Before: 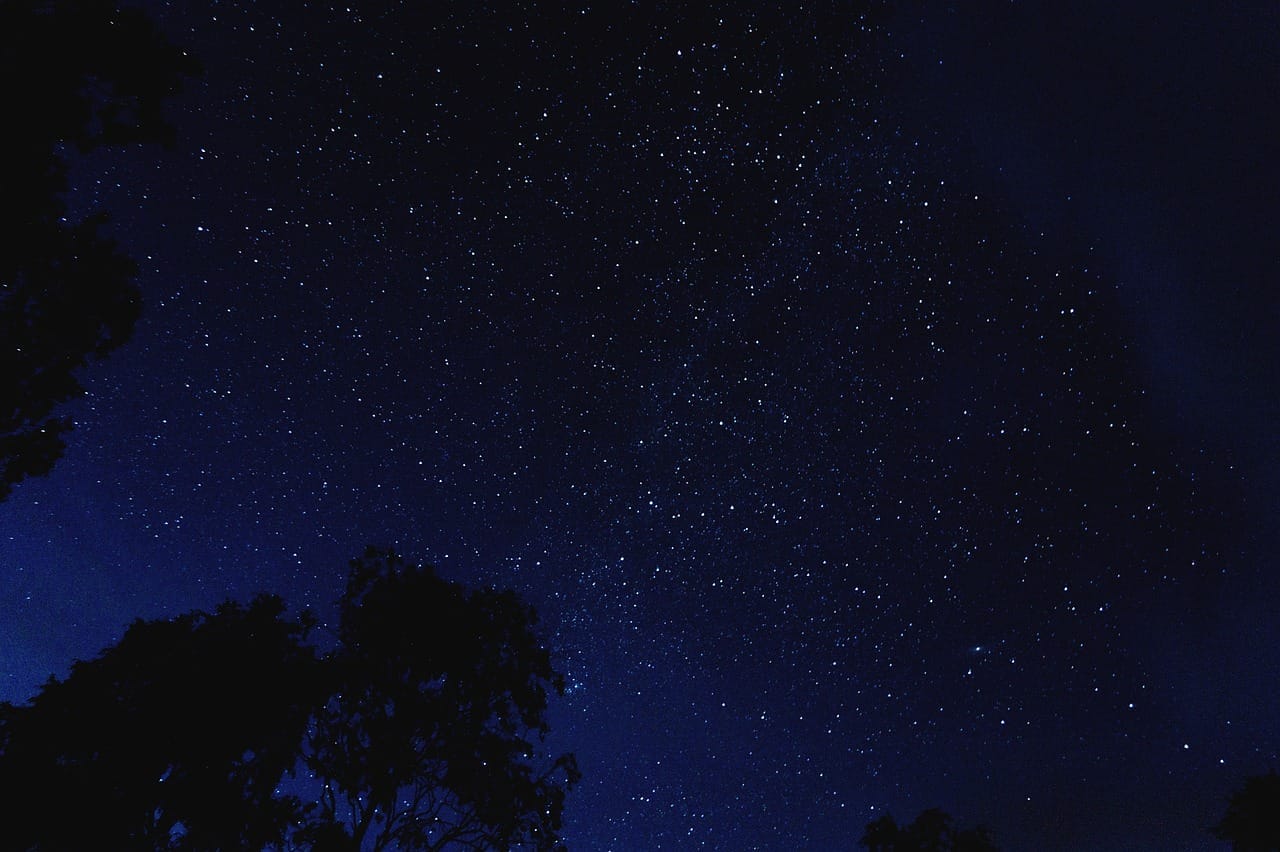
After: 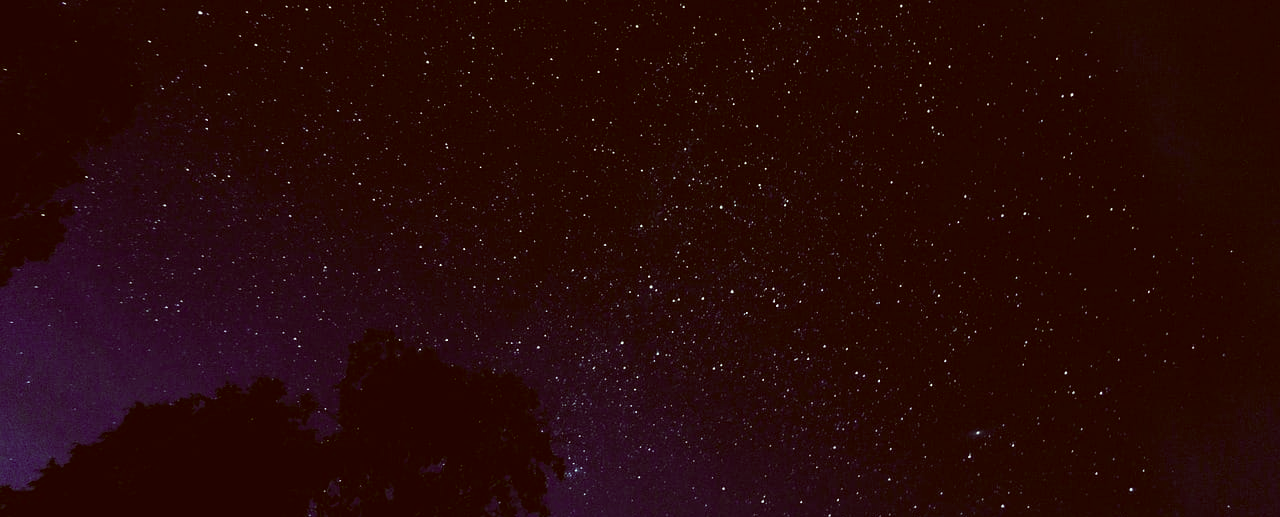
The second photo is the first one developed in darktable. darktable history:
color correction: highlights a* -5.3, highlights b* 9.8, shadows a* 9.8, shadows b* 24.26
crop and rotate: top 25.357%, bottom 13.942%
